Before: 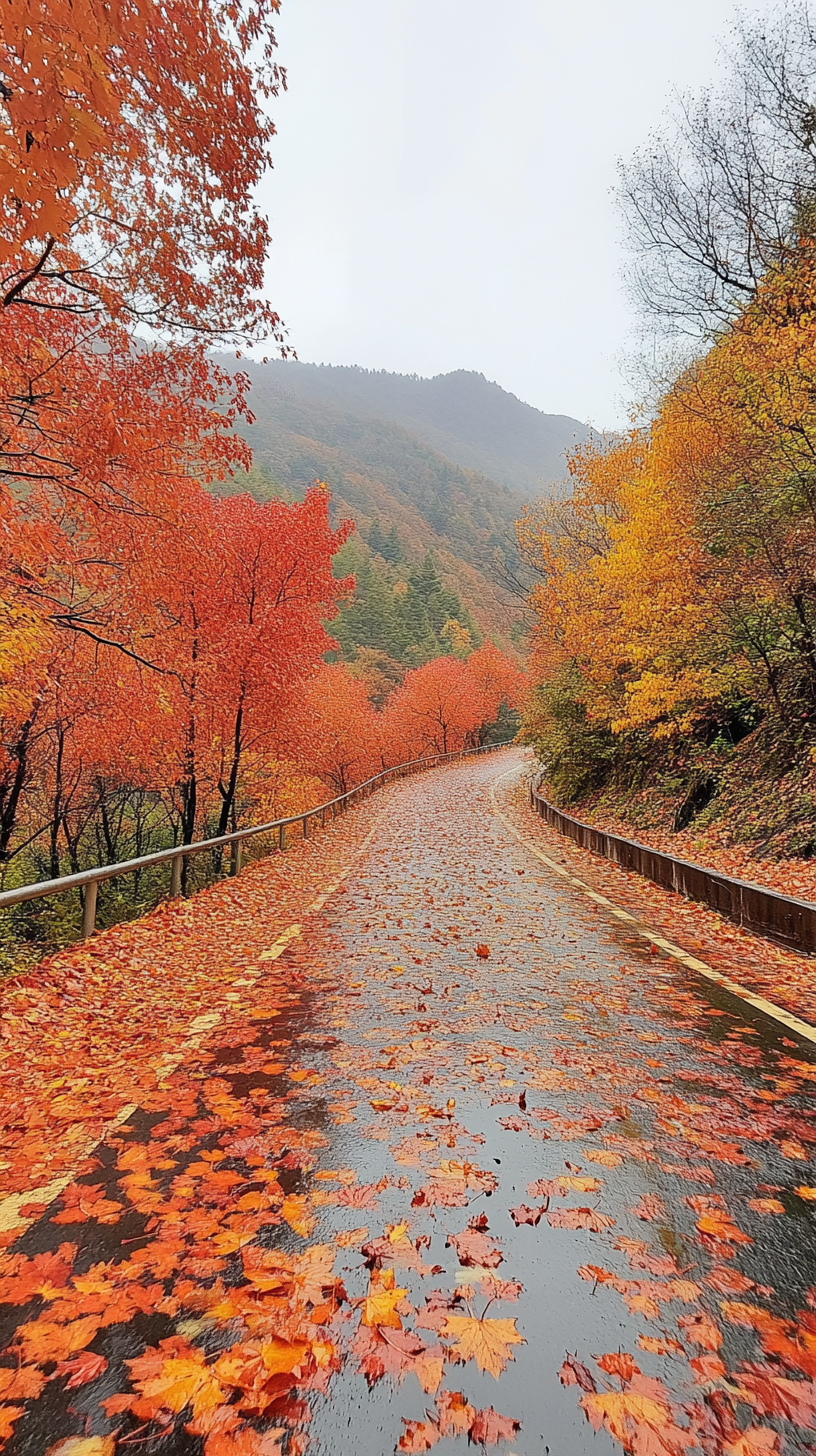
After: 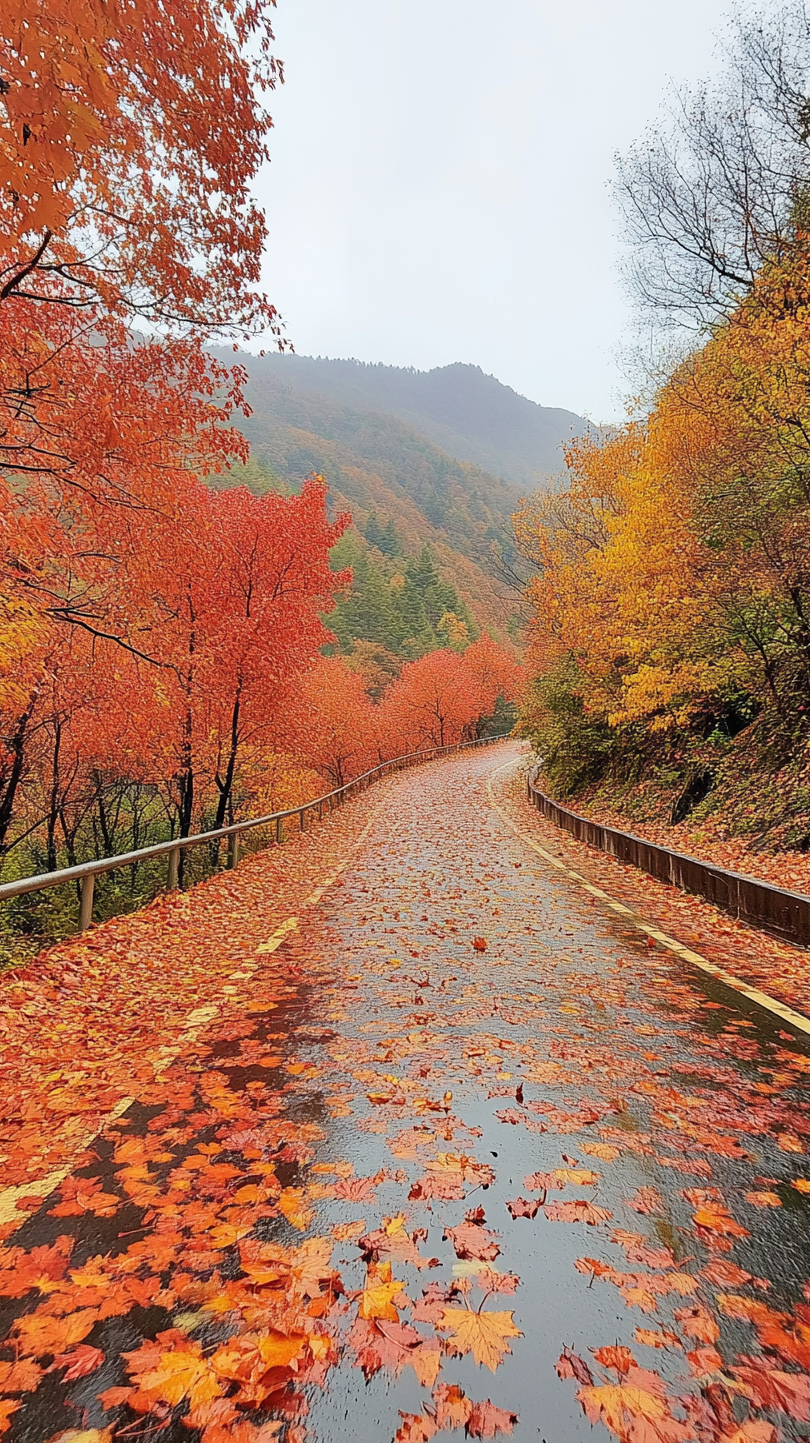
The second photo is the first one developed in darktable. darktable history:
velvia: on, module defaults
crop: left 0.434%, top 0.485%, right 0.244%, bottom 0.386%
